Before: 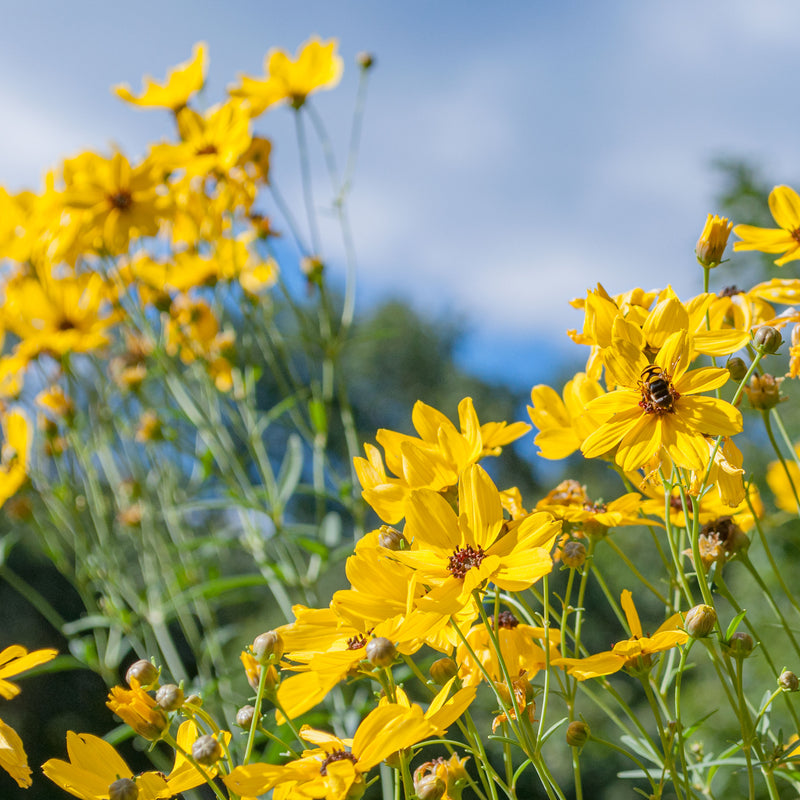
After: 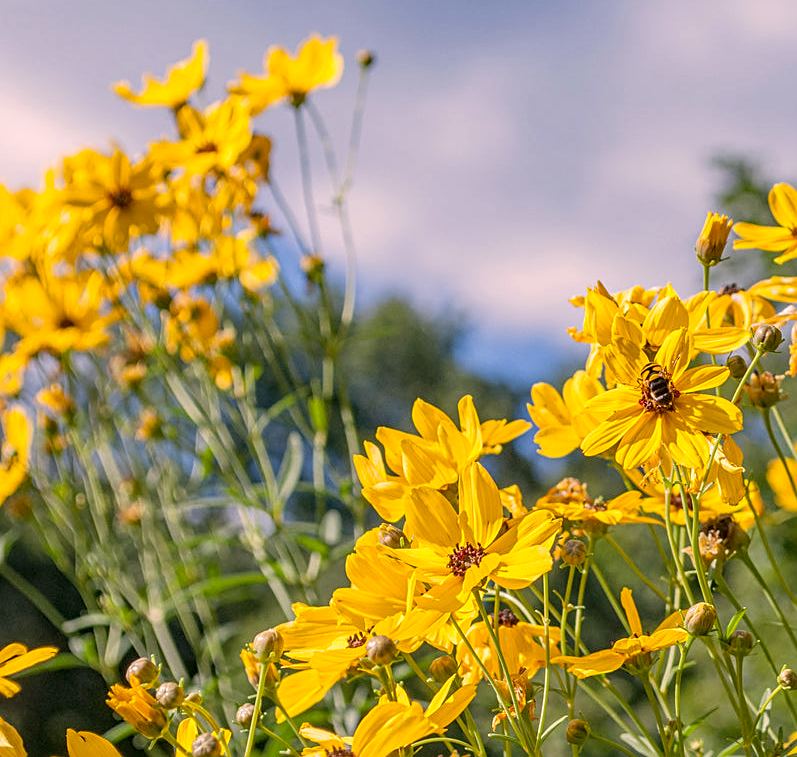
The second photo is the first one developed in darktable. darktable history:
crop: top 0.283%, right 0.255%, bottom 5.072%
sharpen: on, module defaults
color correction: highlights a* 11.4, highlights b* 11.48
local contrast: on, module defaults
